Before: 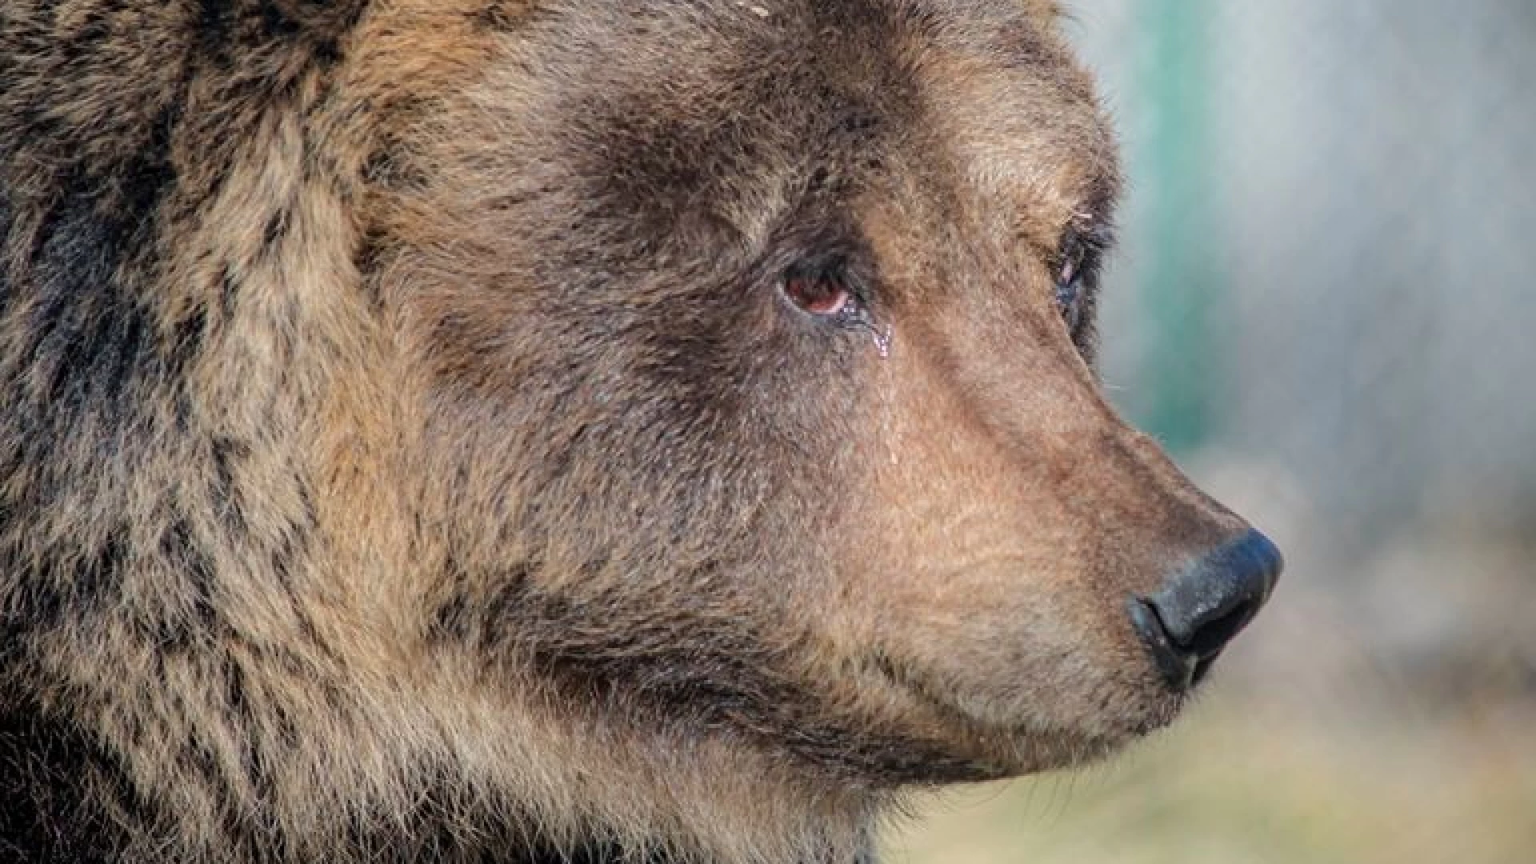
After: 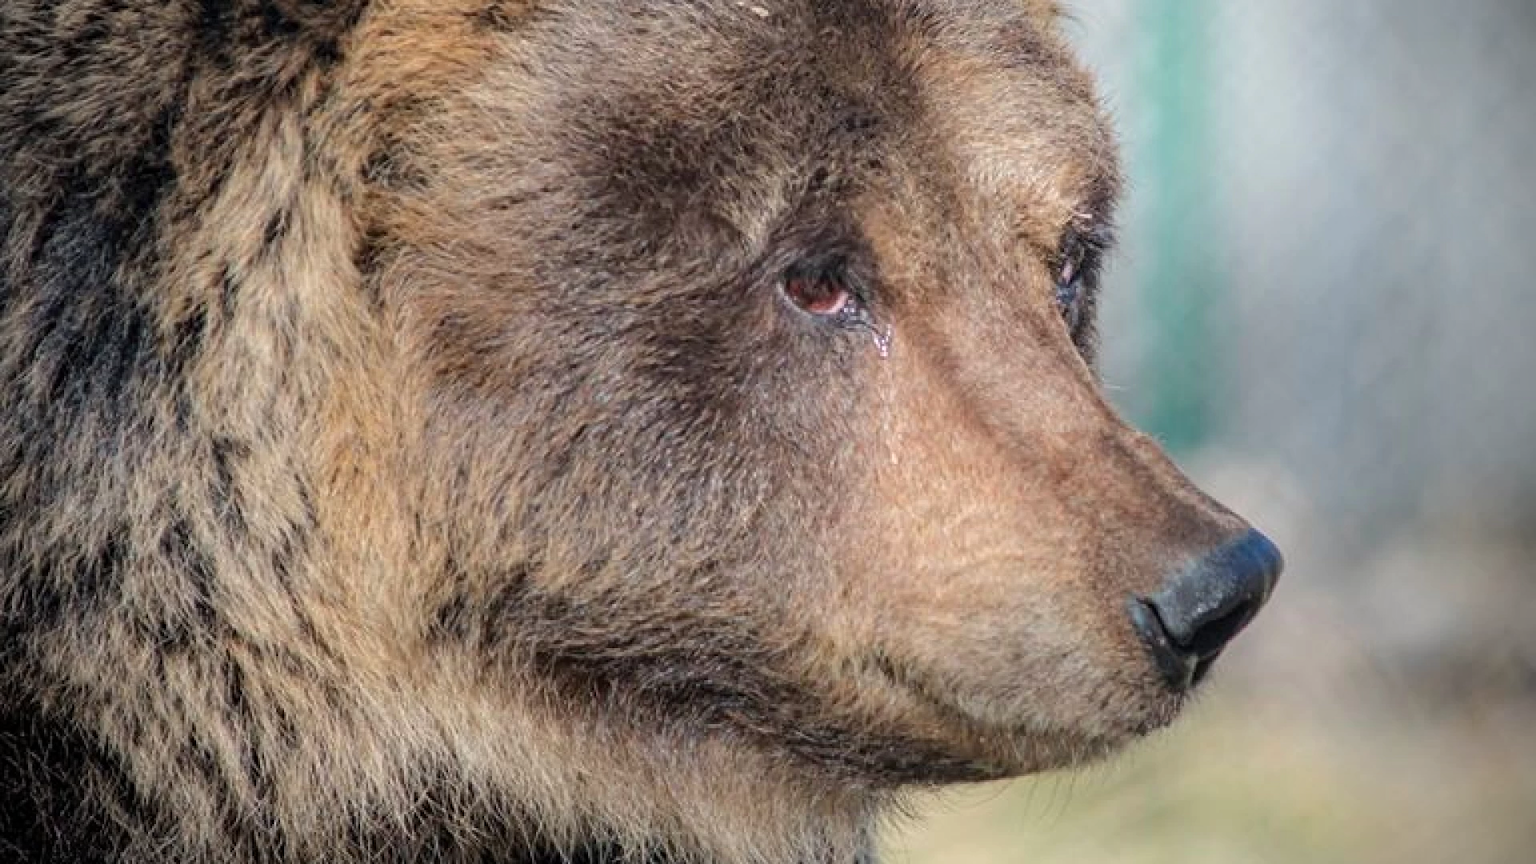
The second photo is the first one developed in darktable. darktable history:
exposure: exposure 0.125 EV, compensate highlight preservation false
vignetting: on, module defaults
